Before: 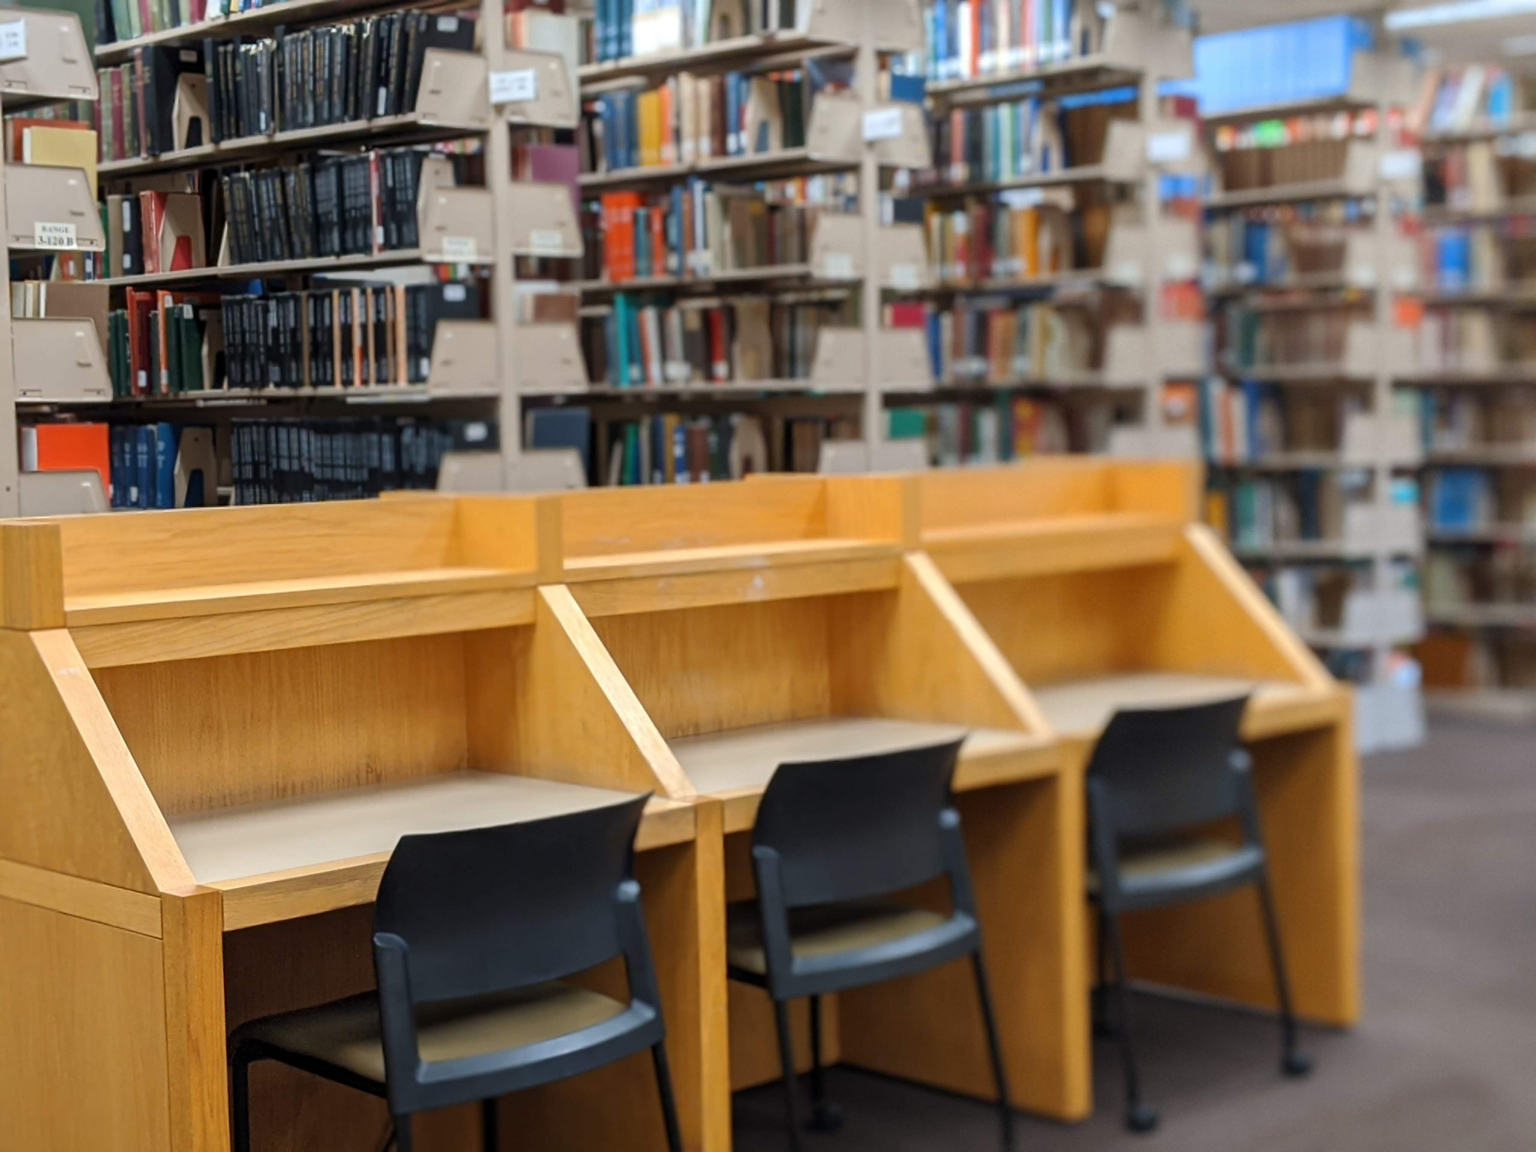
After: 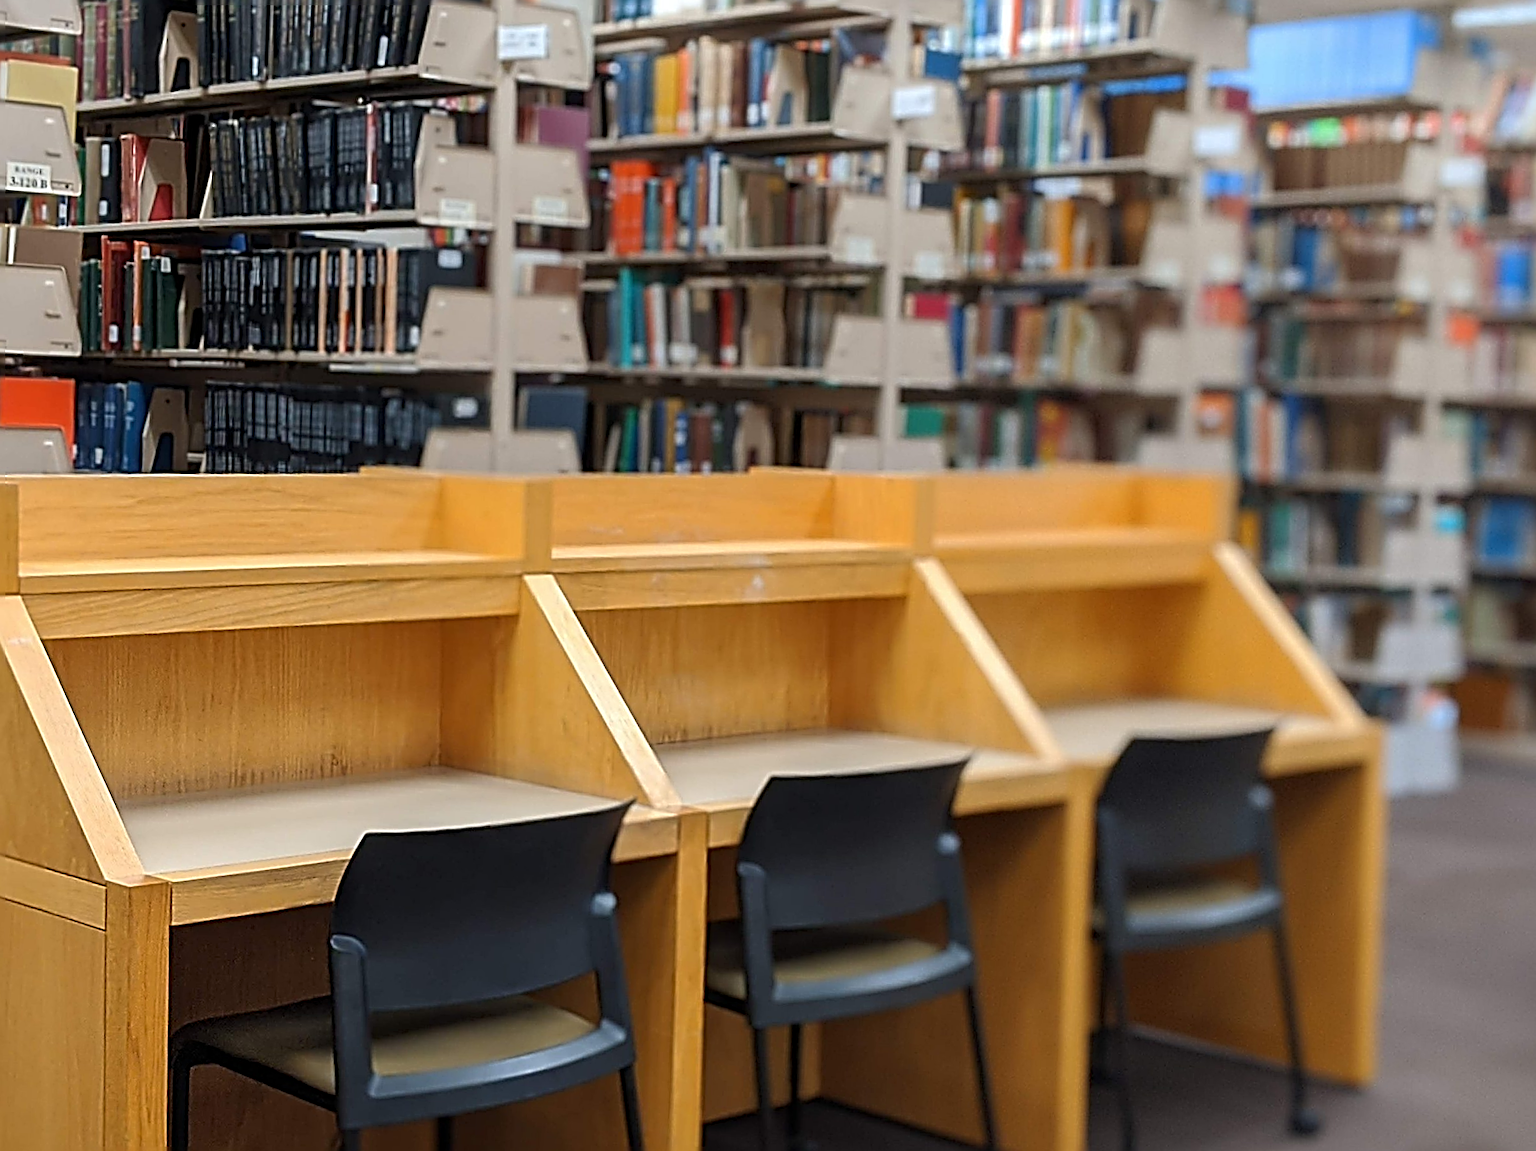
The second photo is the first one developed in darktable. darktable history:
sharpen: radius 3.199, amount 1.744
crop and rotate: angle -2.82°
